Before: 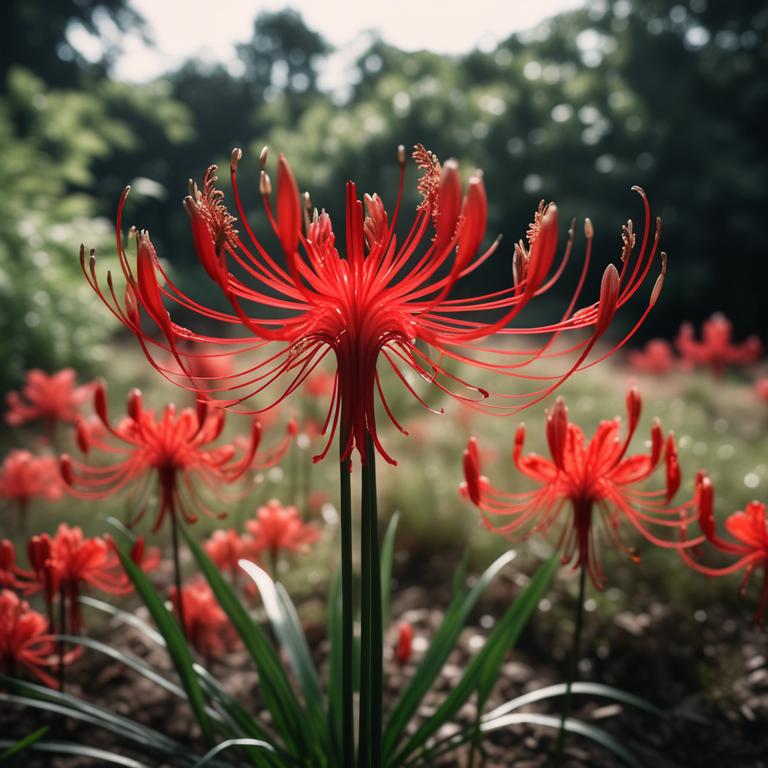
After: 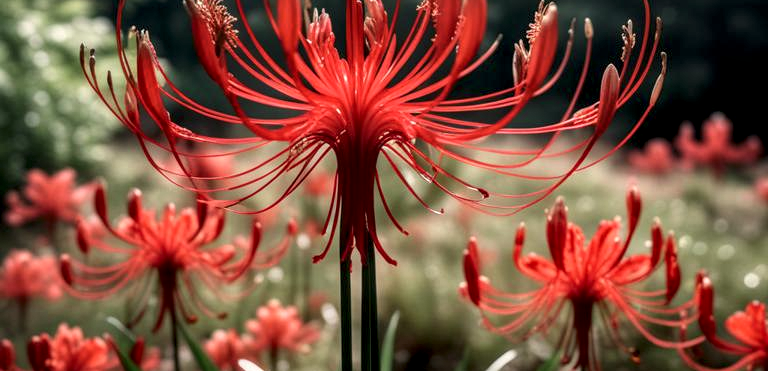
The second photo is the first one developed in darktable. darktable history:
local contrast: detail 154%
crop and rotate: top 26.056%, bottom 25.543%
